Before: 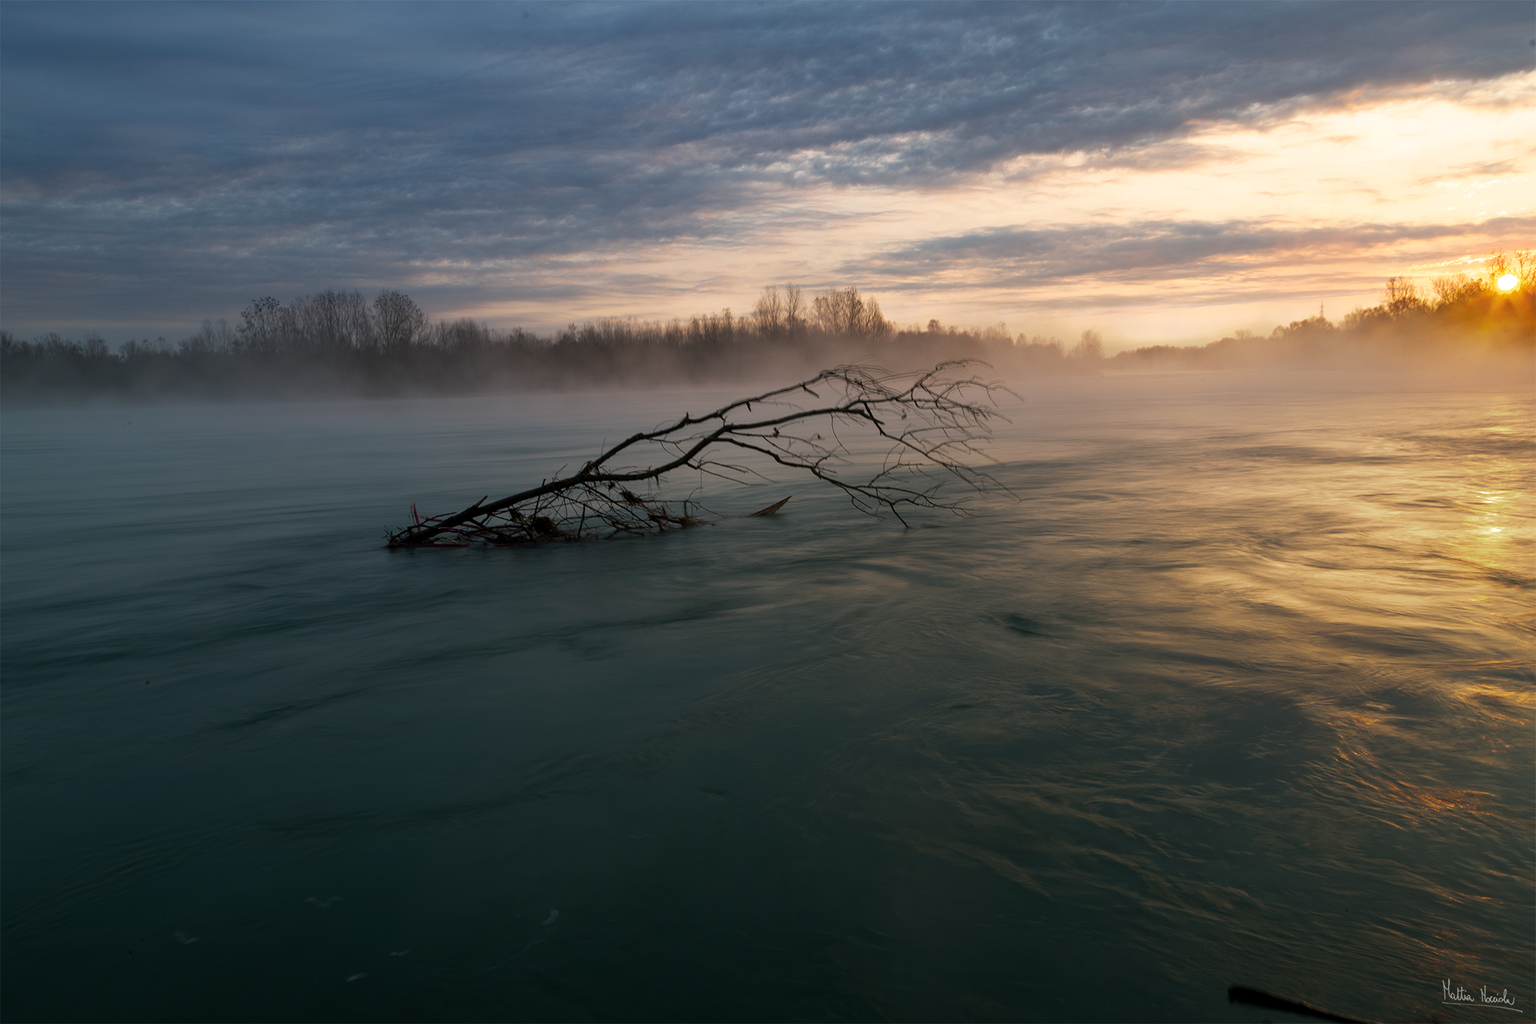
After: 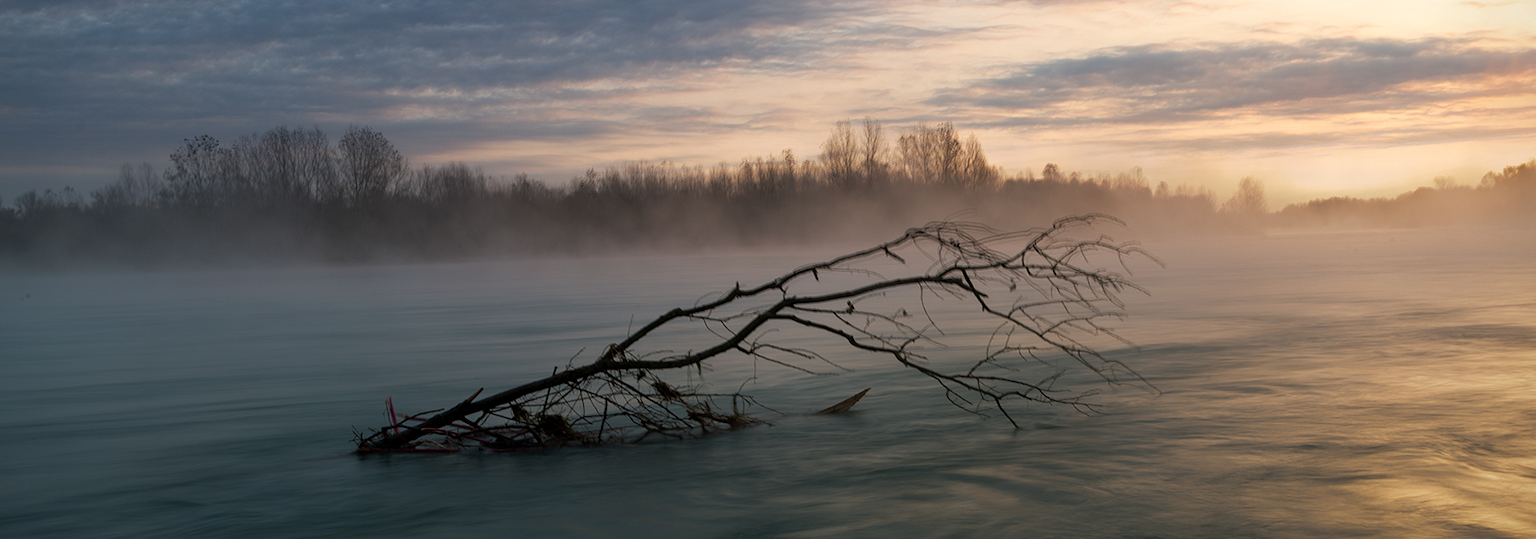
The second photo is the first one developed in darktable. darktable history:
crop: left 6.99%, top 18.613%, right 14.34%, bottom 39.859%
vignetting: fall-off start 91.58%, saturation -0.027
